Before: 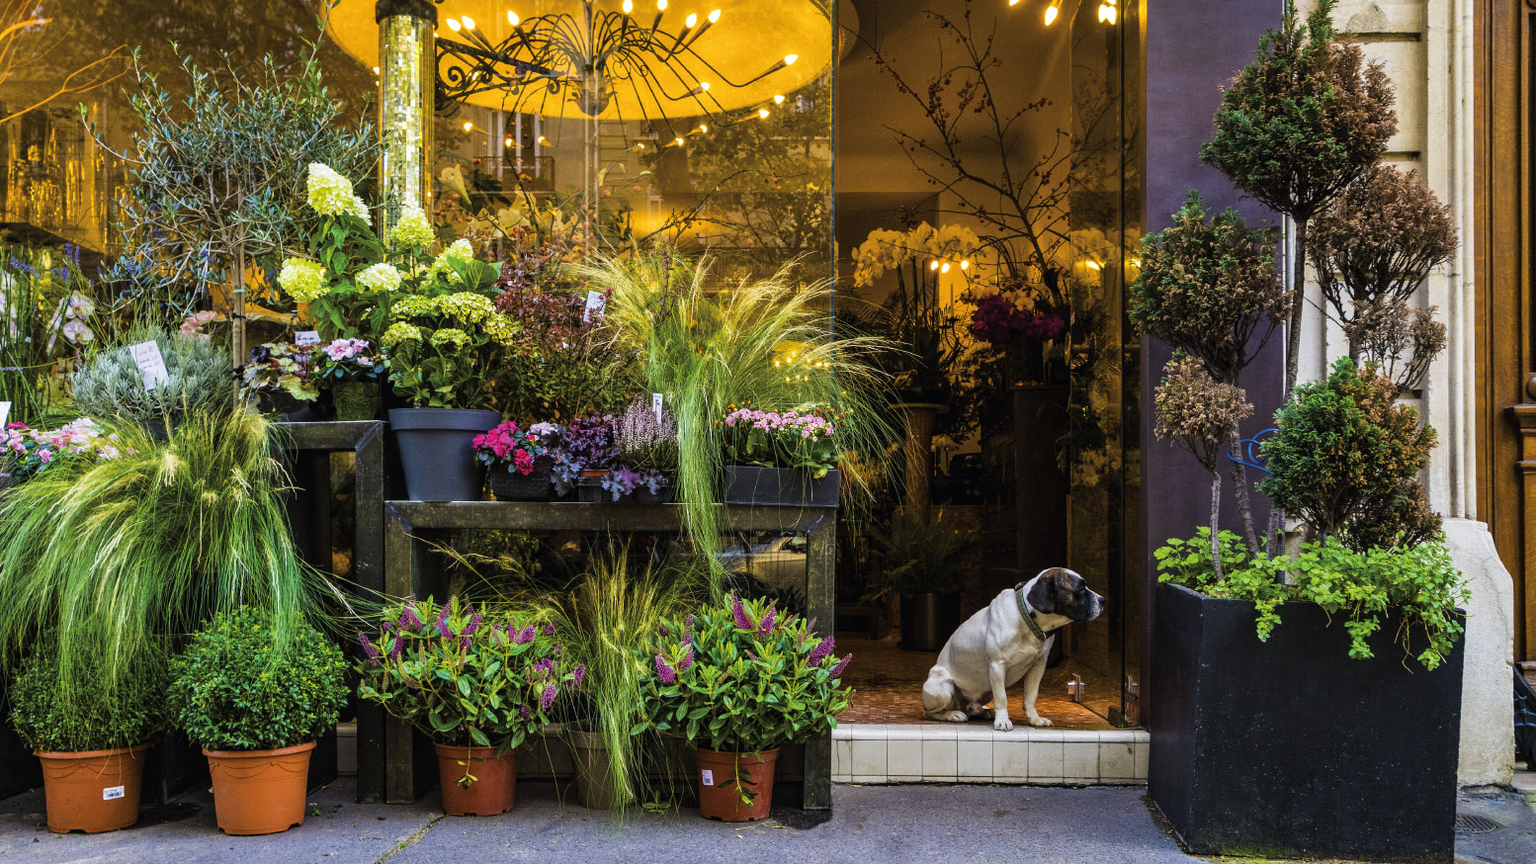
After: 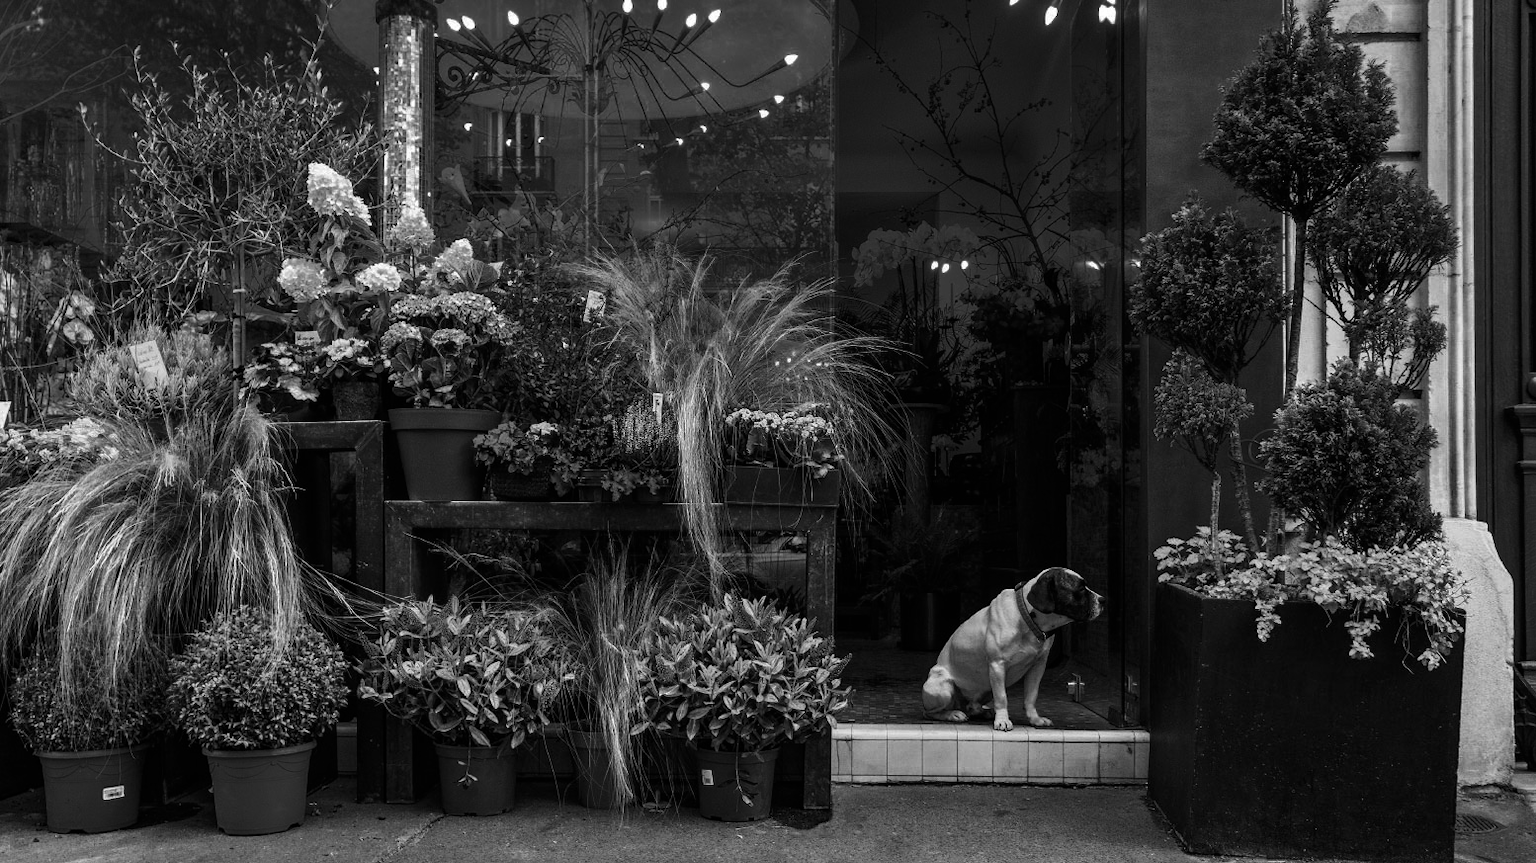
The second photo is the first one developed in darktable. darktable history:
color zones: curves: ch0 [(0.002, 0.429) (0.121, 0.212) (0.198, 0.113) (0.276, 0.344) (0.331, 0.541) (0.41, 0.56) (0.482, 0.289) (0.619, 0.227) (0.721, 0.18) (0.821, 0.435) (0.928, 0.555) (1, 0.587)]; ch1 [(0, 0) (0.143, 0) (0.286, 0) (0.429, 0) (0.571, 0) (0.714, 0) (0.857, 0)]
contrast brightness saturation: brightness -0.2, saturation 0.08
